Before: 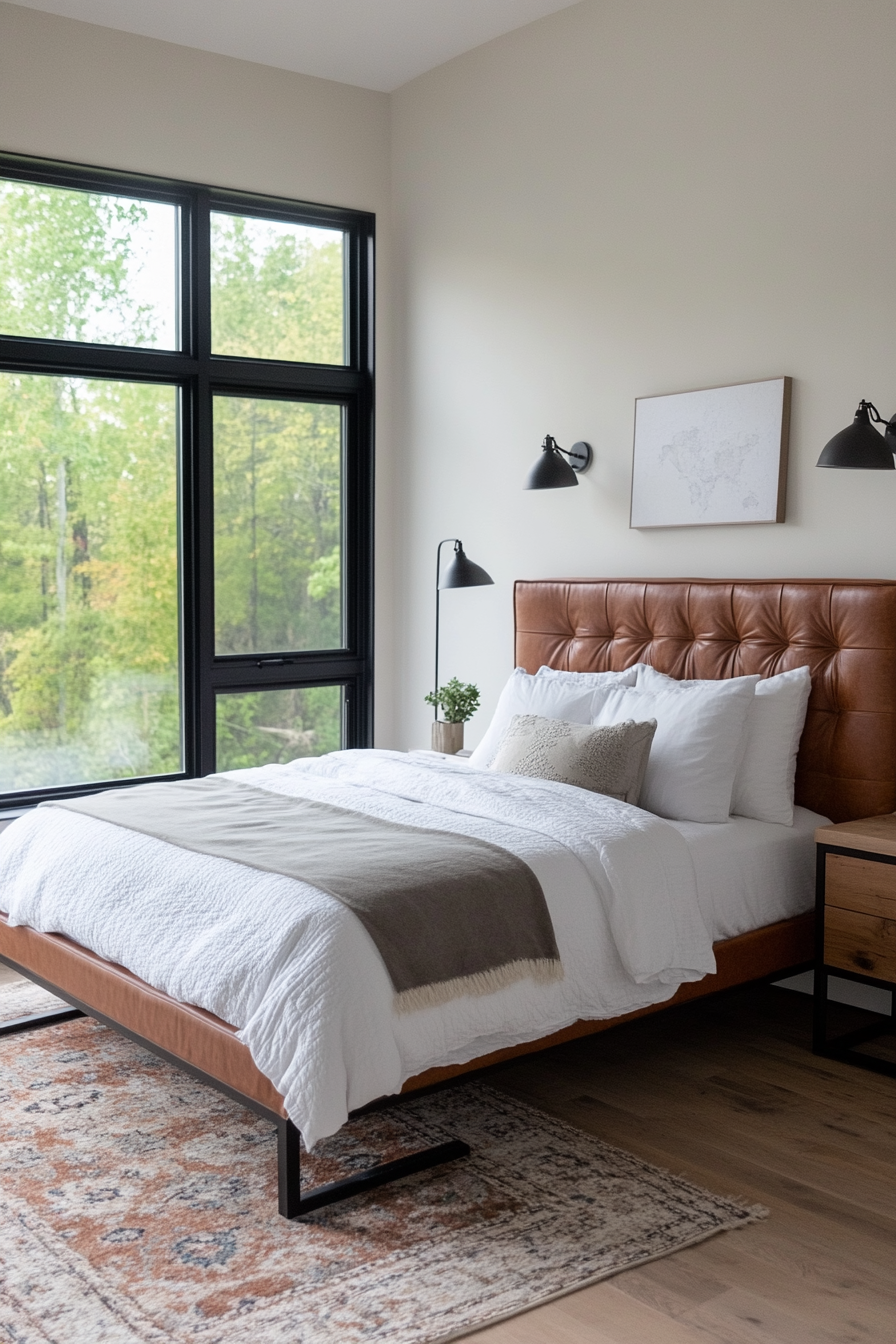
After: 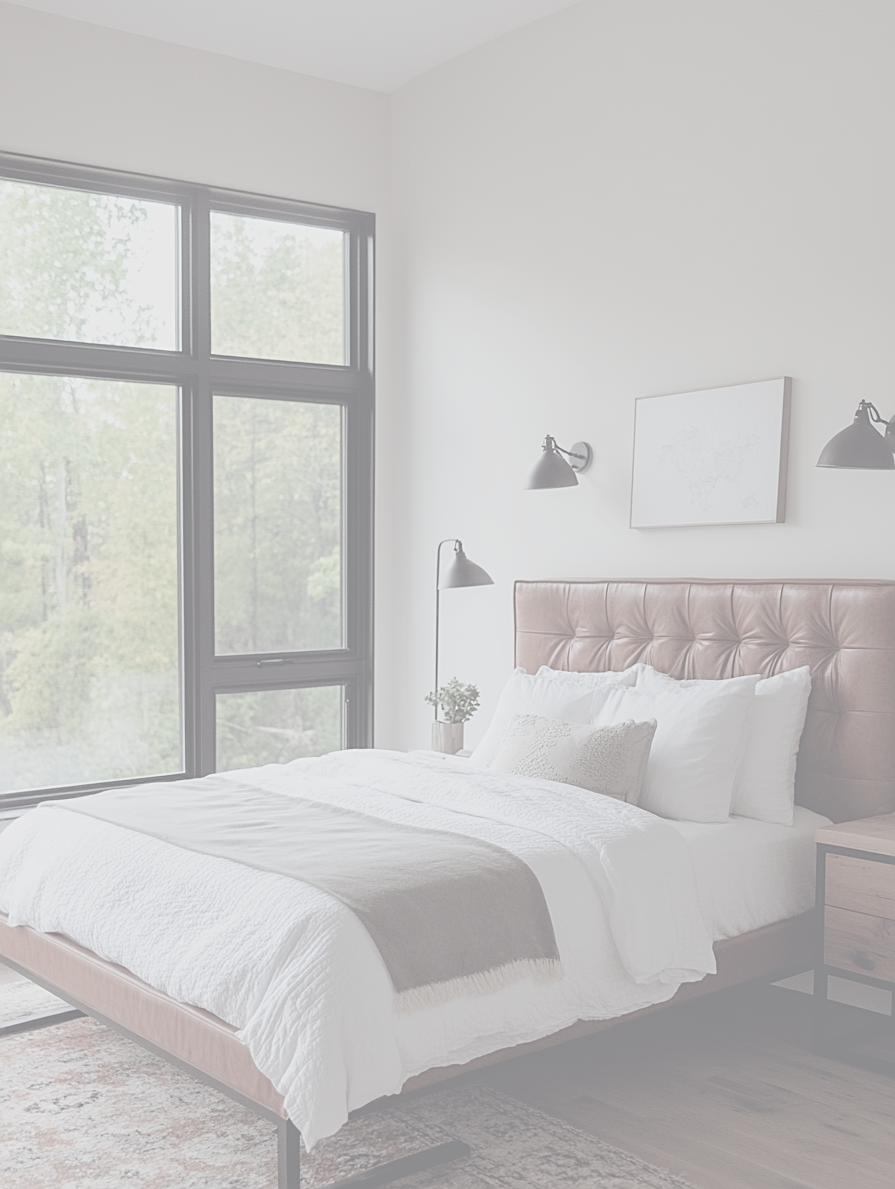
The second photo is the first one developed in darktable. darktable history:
crop and rotate: top 0%, bottom 11.49%
exposure: black level correction -0.015, exposure -0.125 EV, compensate highlight preservation false
white balance: red 1, blue 1
color balance rgb: shadows lift › chroma 9.92%, shadows lift › hue 45.12°, power › luminance 3.26%, power › hue 231.93°, global offset › luminance 0.4%, global offset › chroma 0.21%, global offset › hue 255.02°
contrast brightness saturation: contrast -0.32, brightness 0.75, saturation -0.78
sharpen: on, module defaults
